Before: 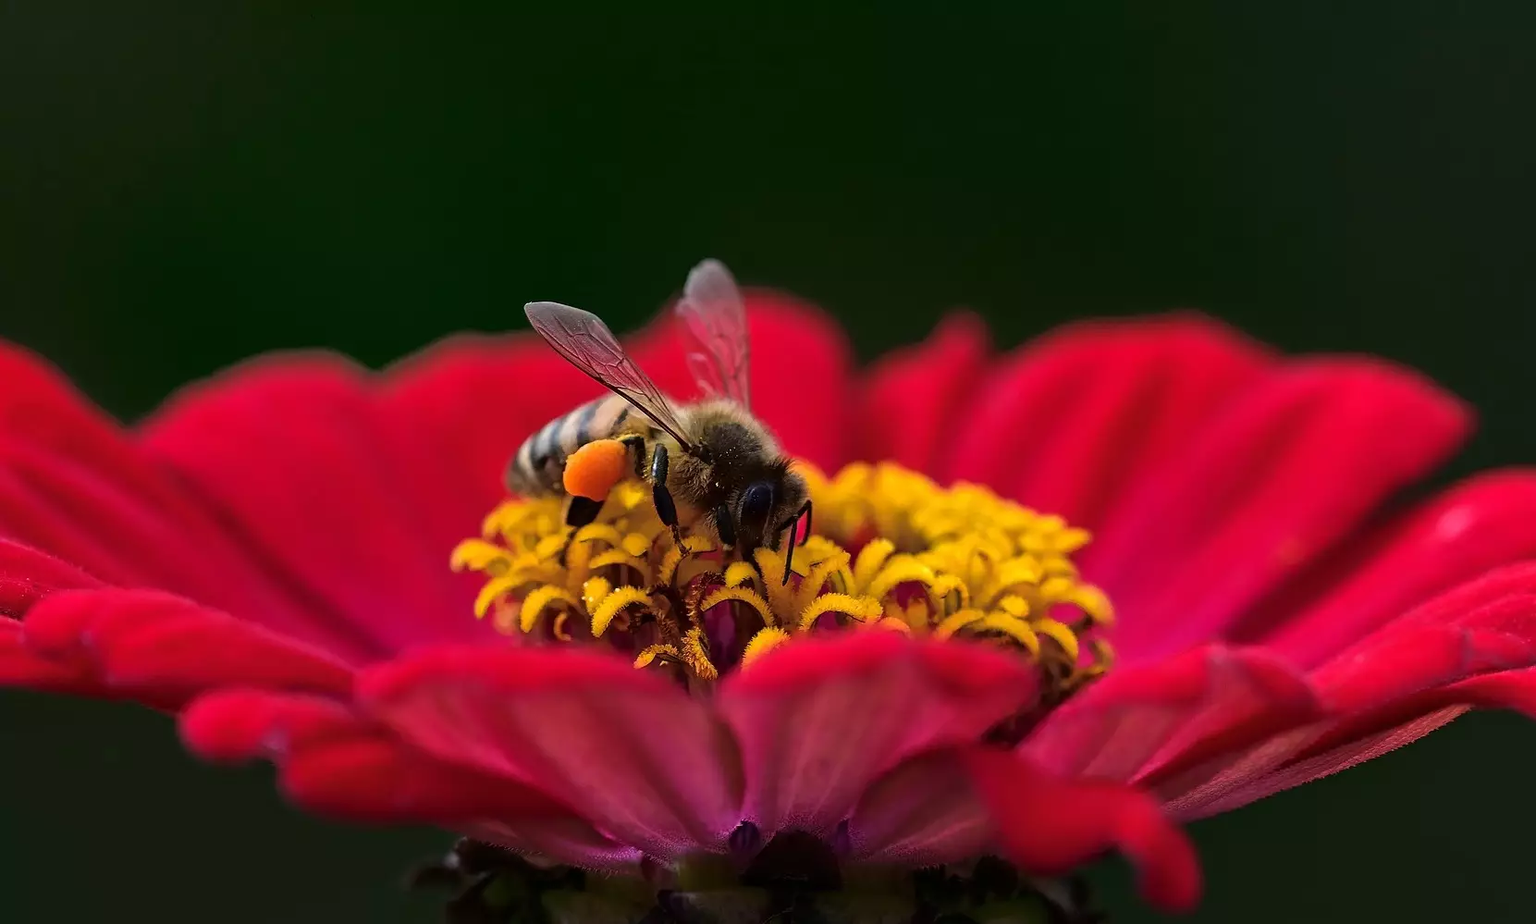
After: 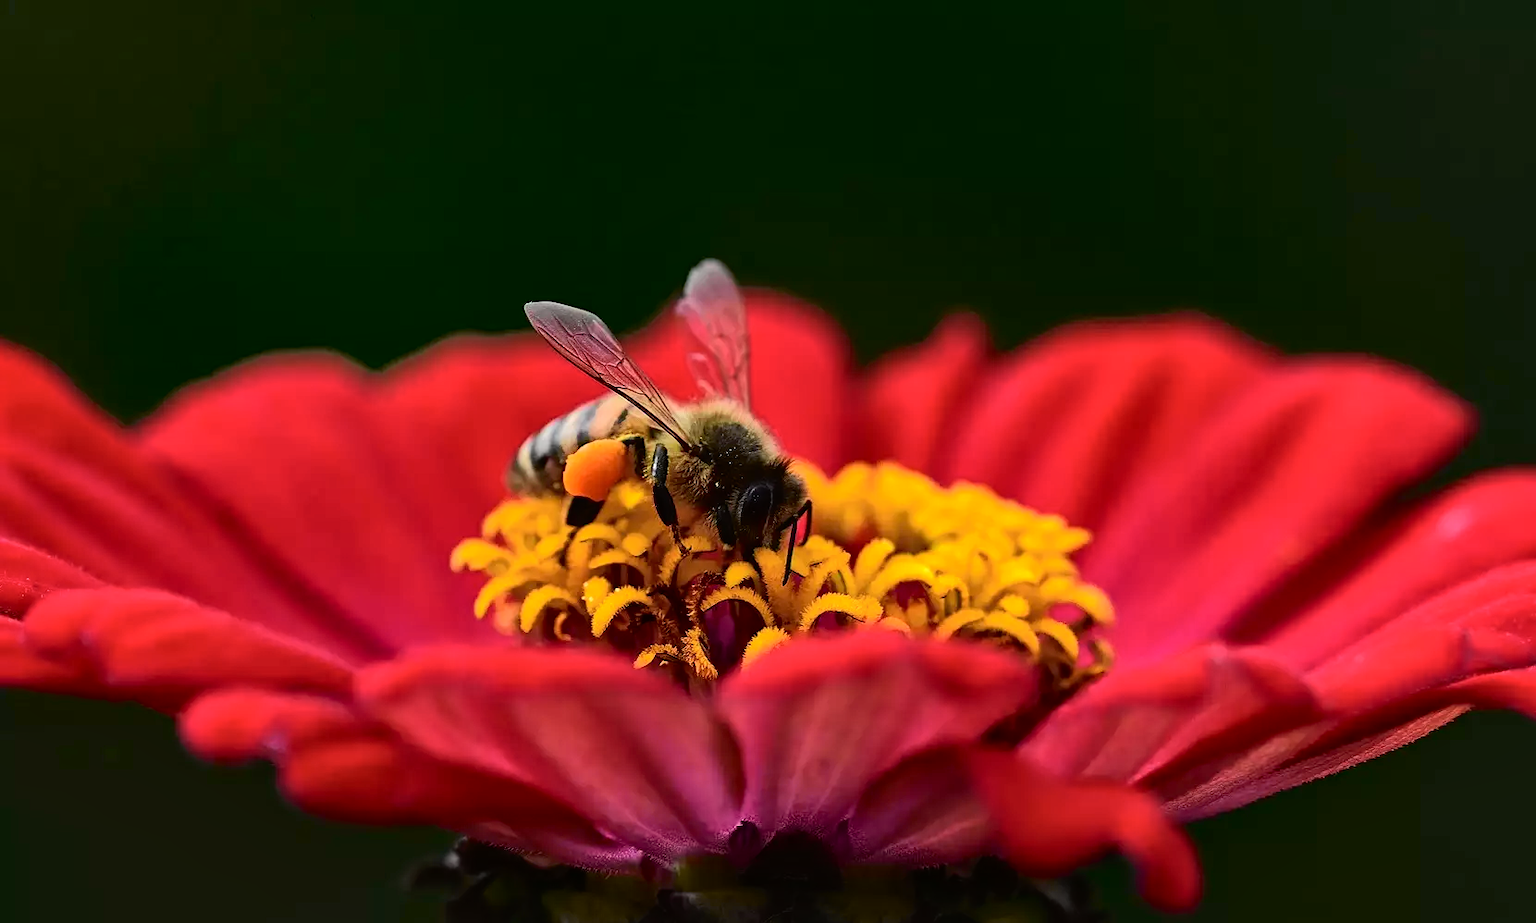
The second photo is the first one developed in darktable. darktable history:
tone curve: curves: ch0 [(0, 0.019) (0.066, 0.054) (0.184, 0.184) (0.369, 0.417) (0.501, 0.586) (0.617, 0.71) (0.743, 0.787) (0.997, 0.997)]; ch1 [(0, 0) (0.187, 0.156) (0.388, 0.372) (0.437, 0.428) (0.474, 0.472) (0.499, 0.5) (0.521, 0.514) (0.548, 0.567) (0.6, 0.629) (0.82, 0.831) (1, 1)]; ch2 [(0, 0) (0.234, 0.227) (0.352, 0.372) (0.459, 0.484) (0.5, 0.505) (0.518, 0.516) (0.529, 0.541) (0.56, 0.594) (0.607, 0.644) (0.74, 0.771) (0.858, 0.873) (0.999, 0.994)], color space Lab, independent channels, preserve colors none
local contrast: mode bilateral grid, contrast 20, coarseness 50, detail 120%, midtone range 0.2
